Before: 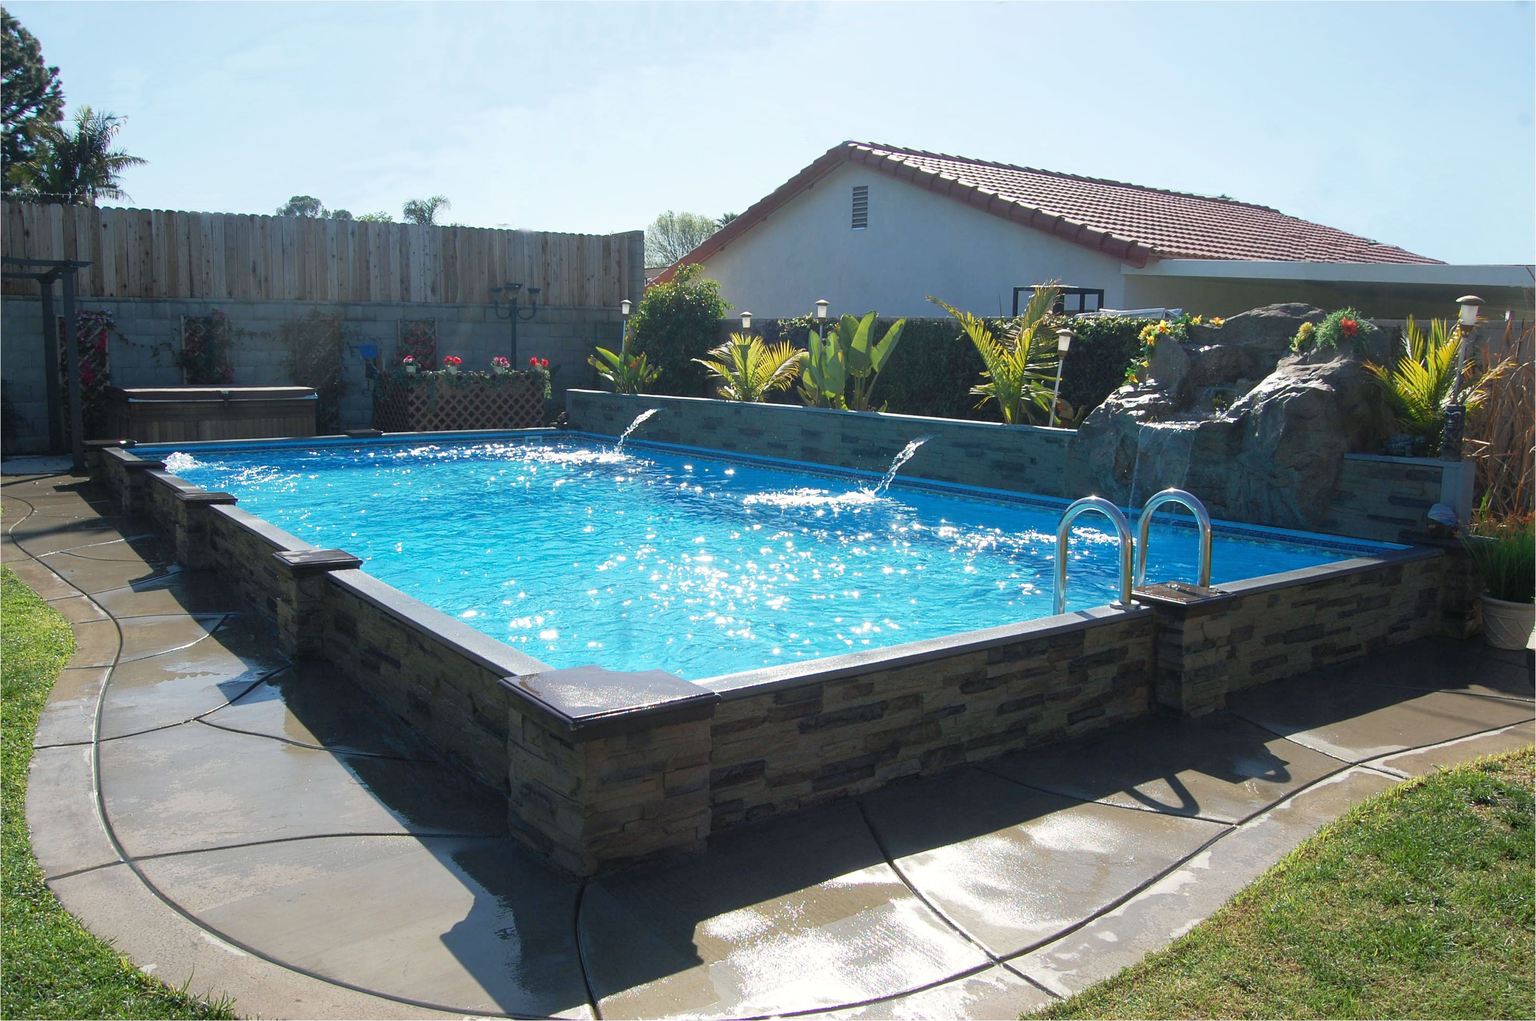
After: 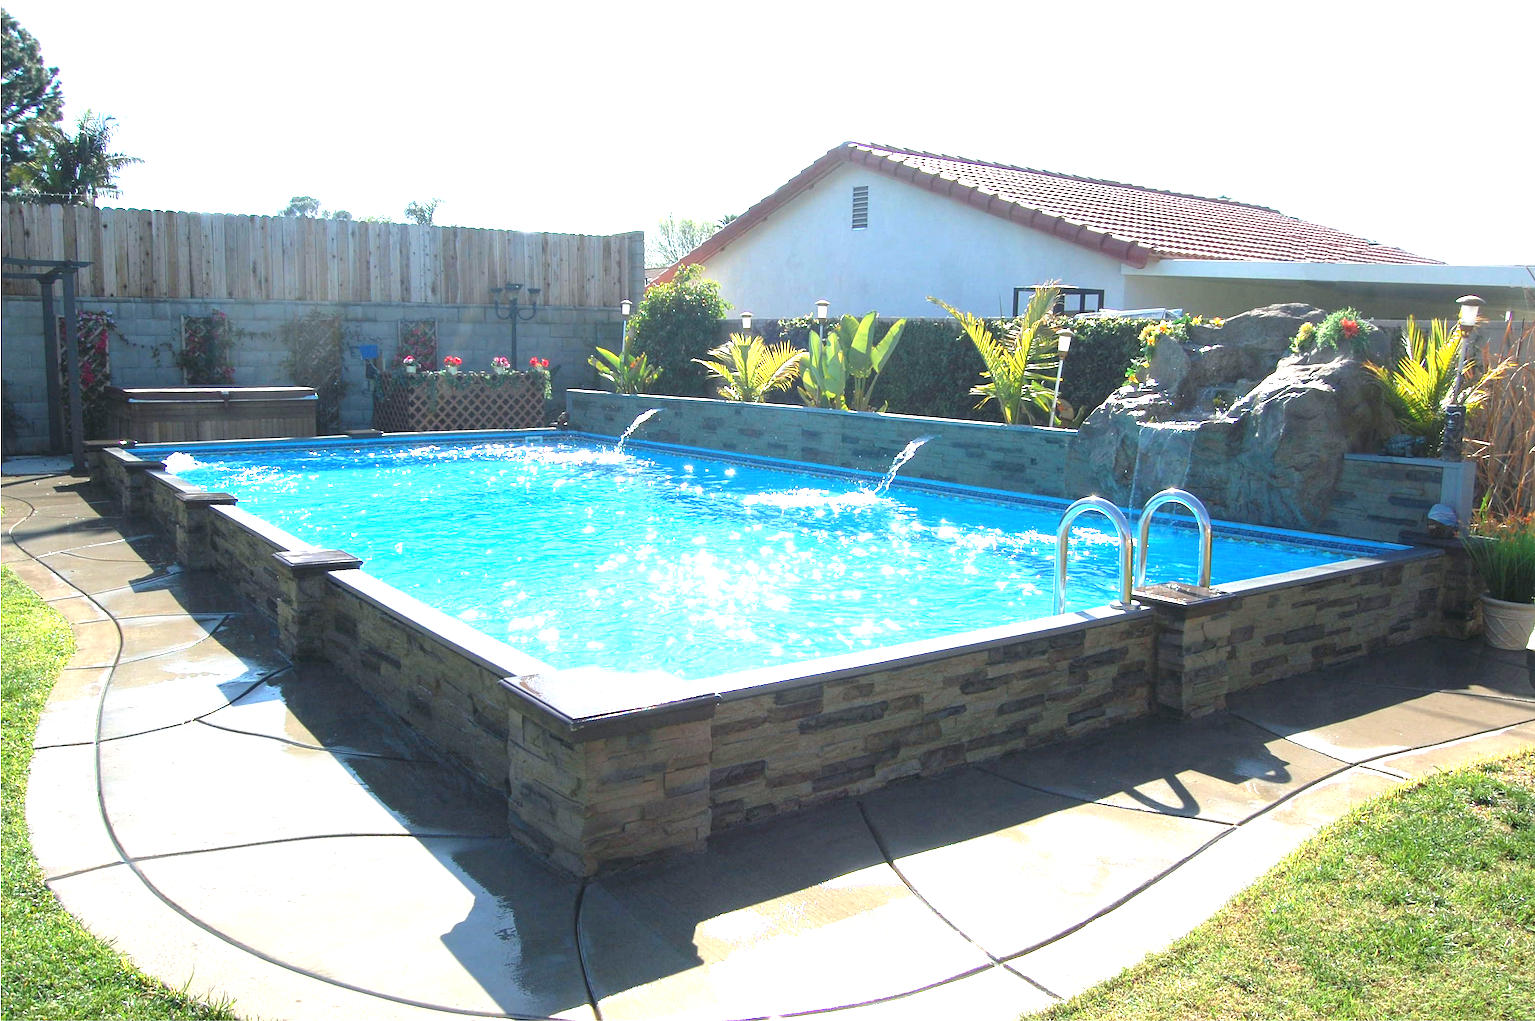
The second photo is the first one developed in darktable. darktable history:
exposure: black level correction 0, exposure 1.453 EV, compensate exposure bias true, compensate highlight preservation false
